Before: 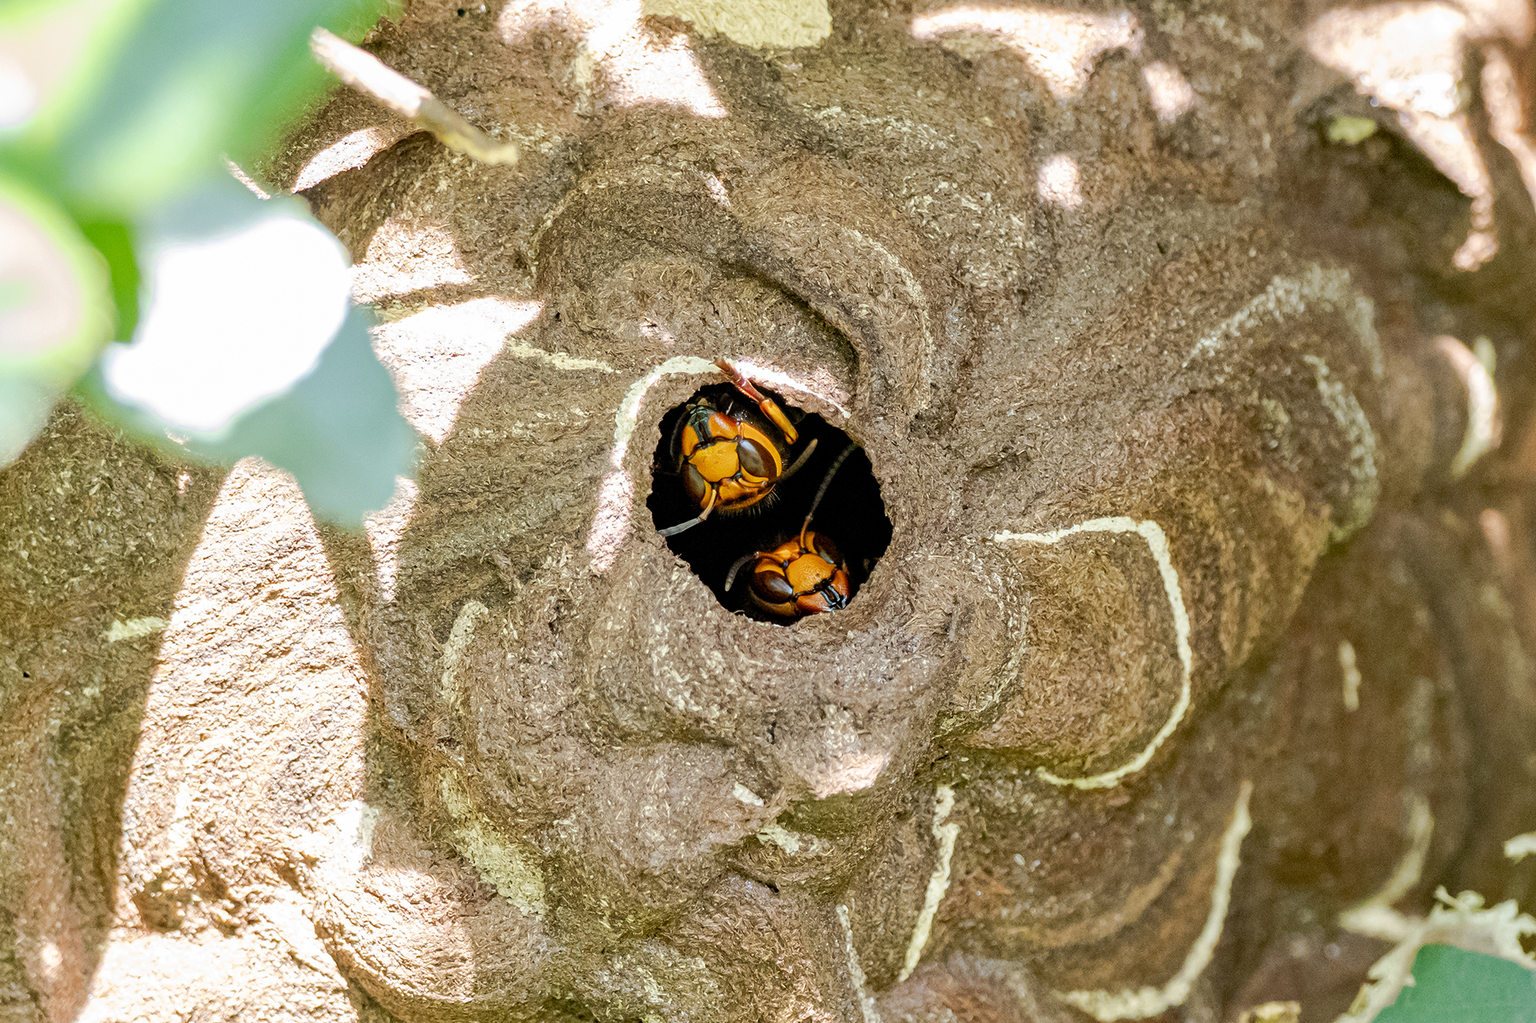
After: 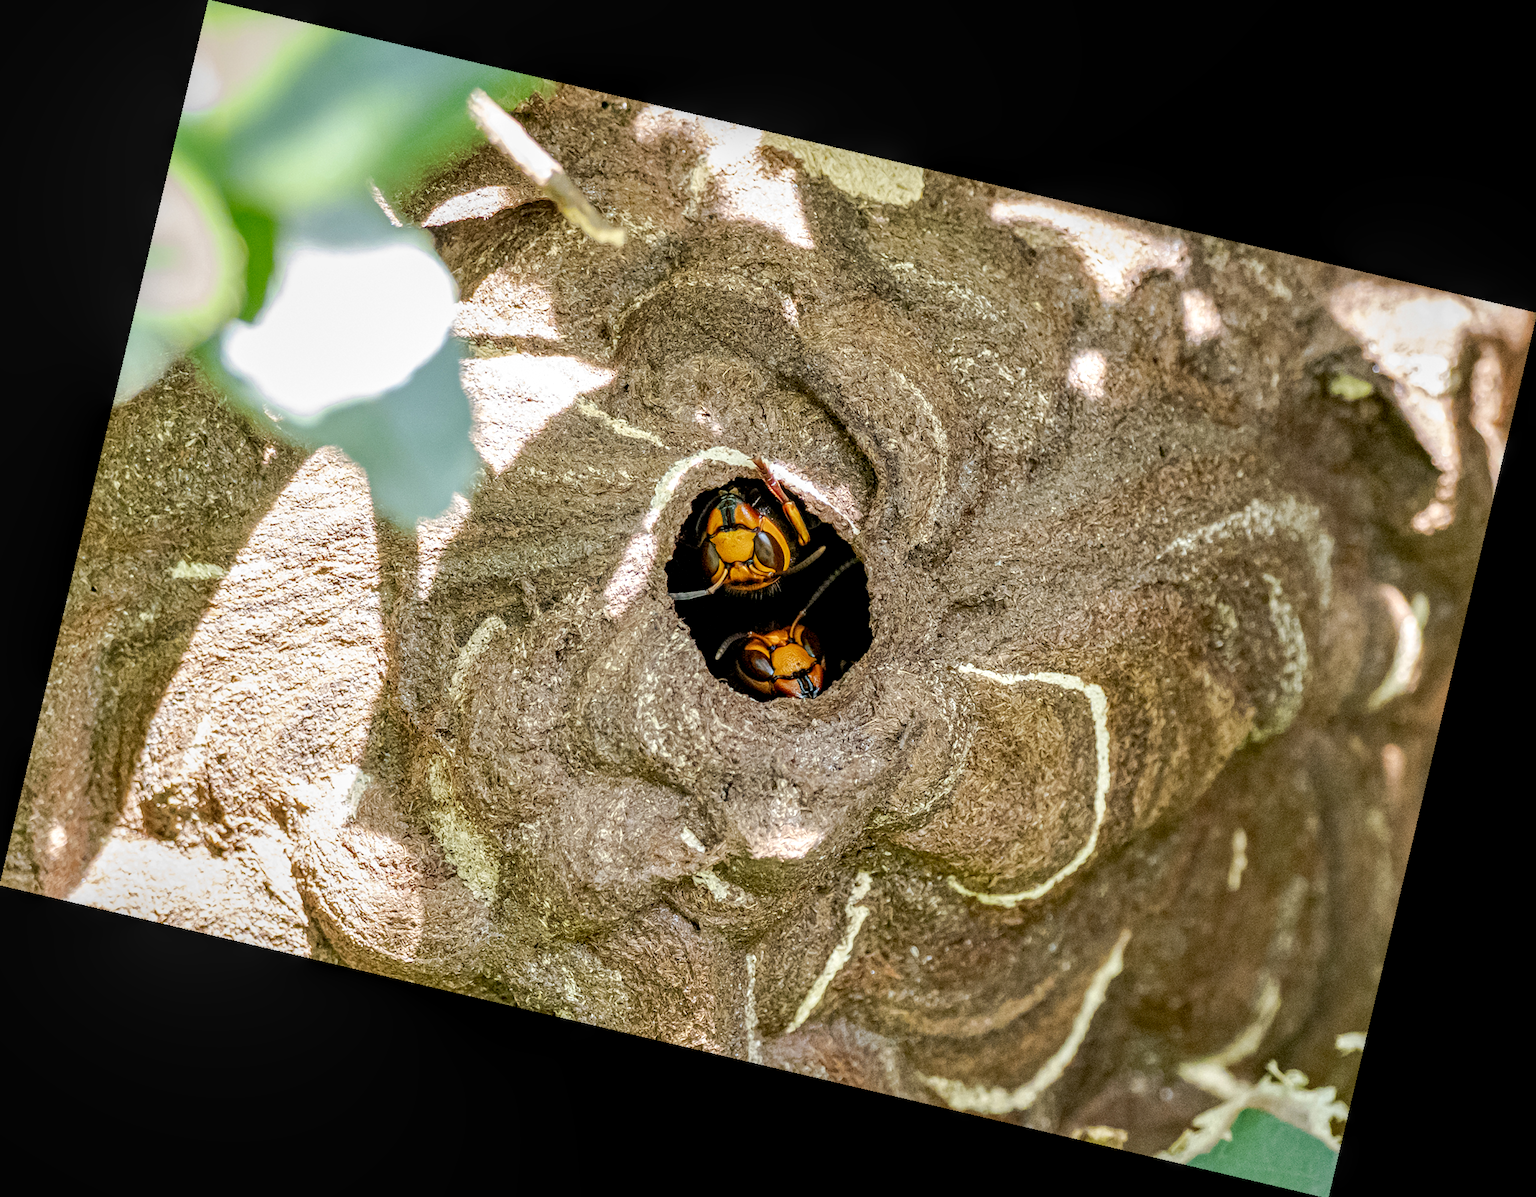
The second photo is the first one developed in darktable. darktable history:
local contrast: highlights 35%, detail 135%
rotate and perspective: rotation 13.27°, automatic cropping off
